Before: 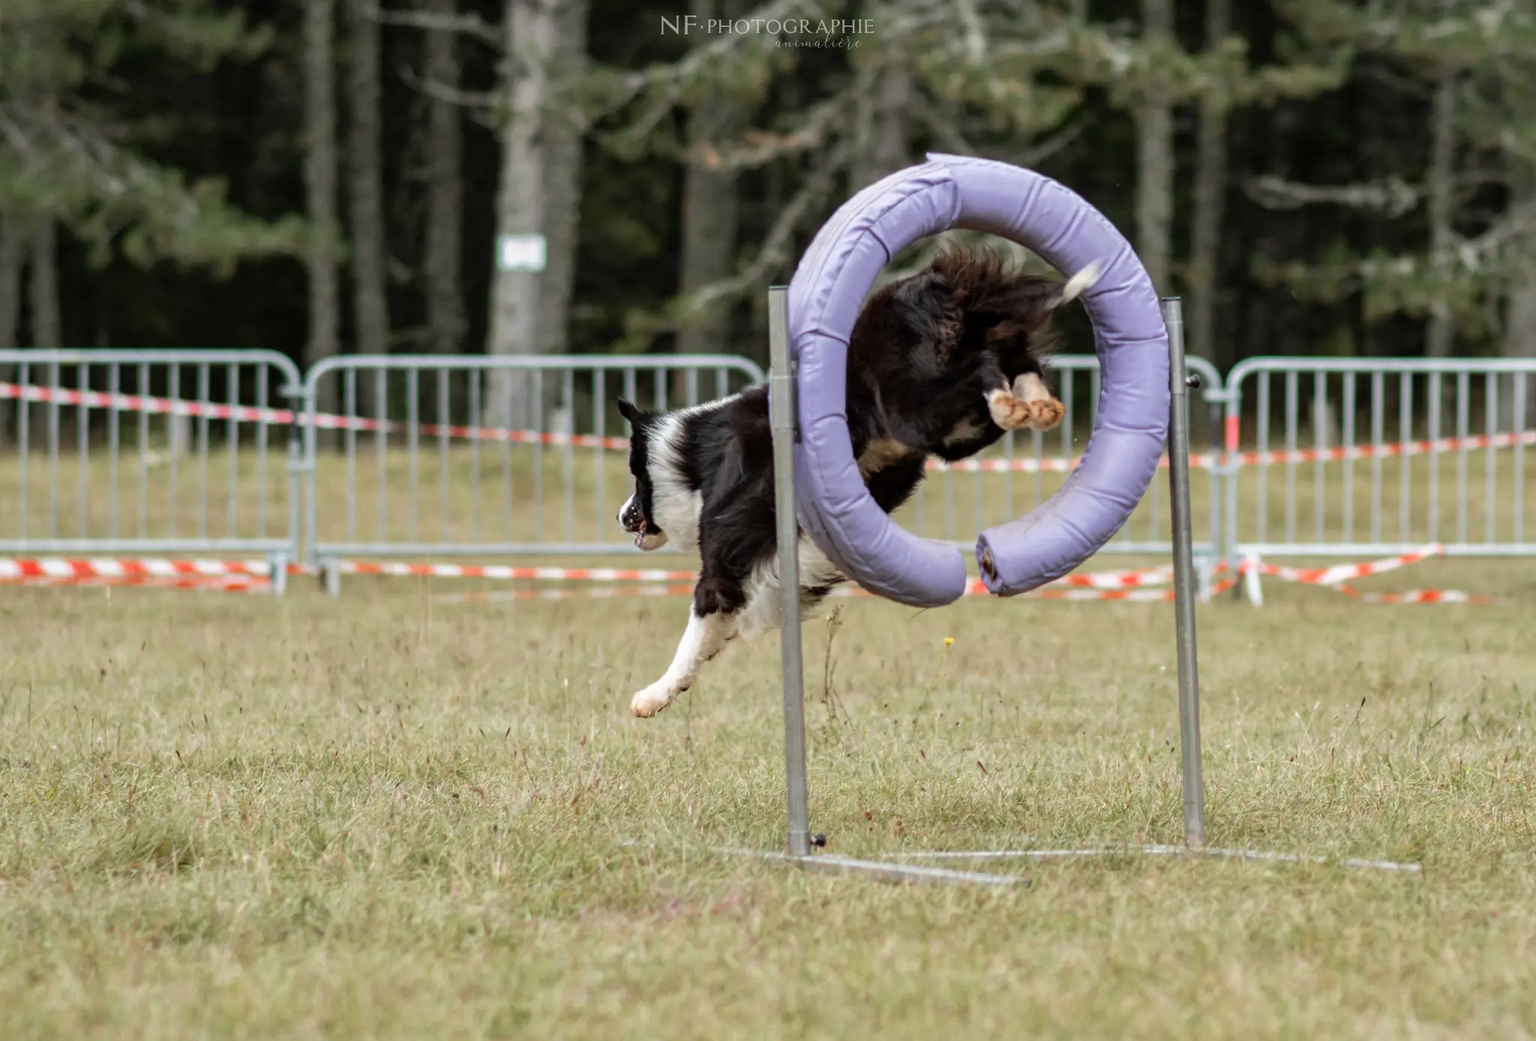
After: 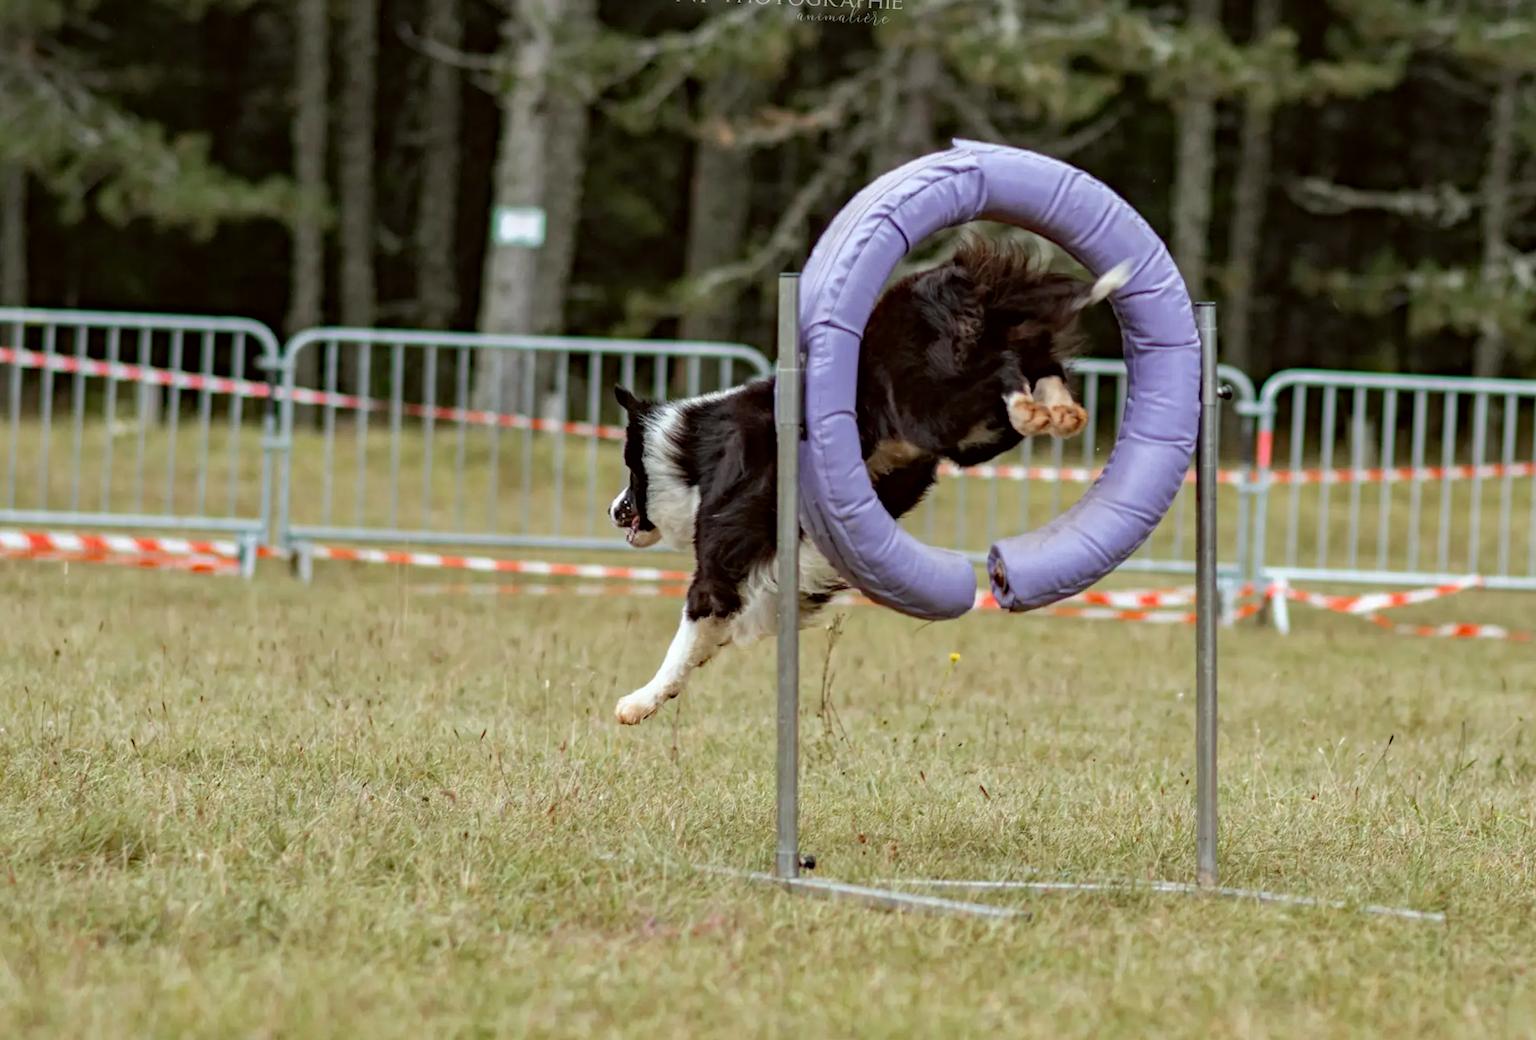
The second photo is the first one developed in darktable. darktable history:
haze removal: strength 0.29, distance 0.25, compatibility mode true, adaptive false
crop and rotate: angle -2.38°
color correction: highlights a* -2.73, highlights b* -2.09, shadows a* 2.41, shadows b* 2.73
